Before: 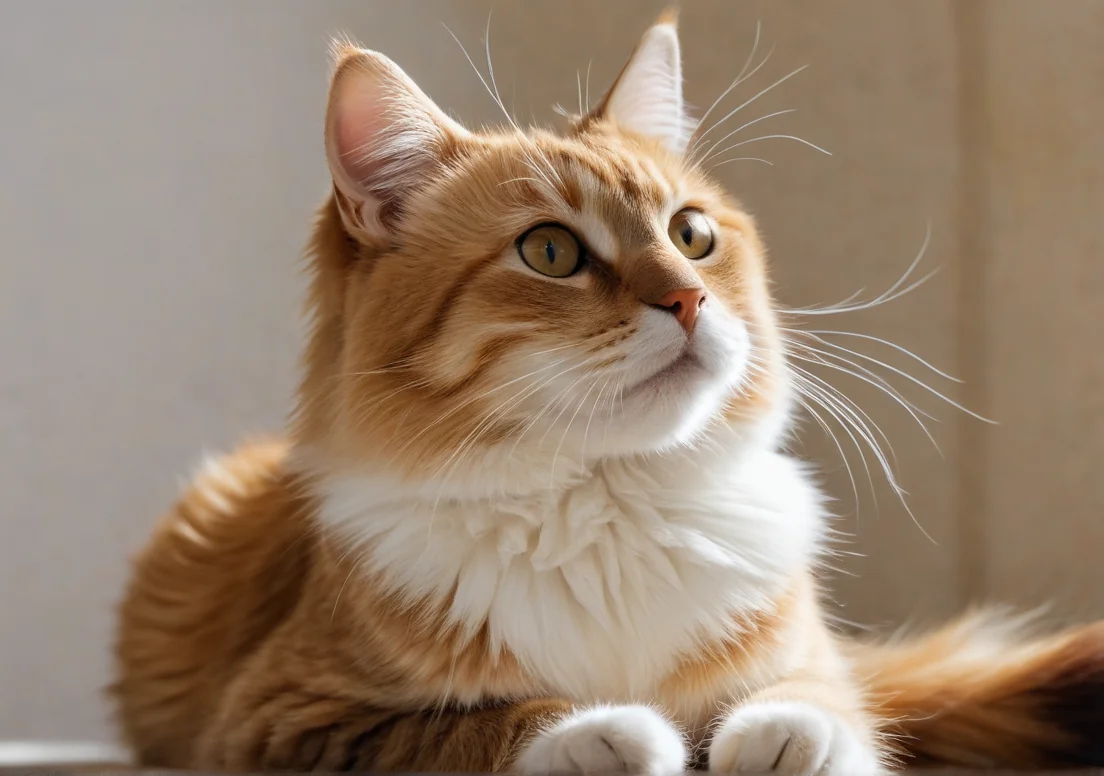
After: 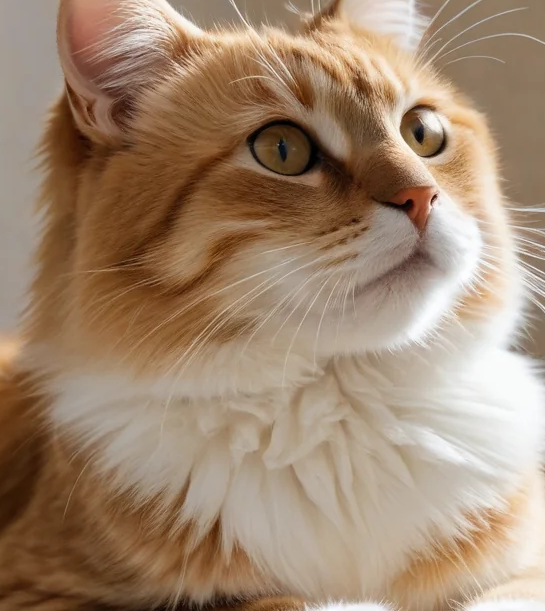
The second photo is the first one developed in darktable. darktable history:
crop and rotate: angle 0.022°, left 24.308%, top 13.207%, right 26.25%, bottom 7.892%
